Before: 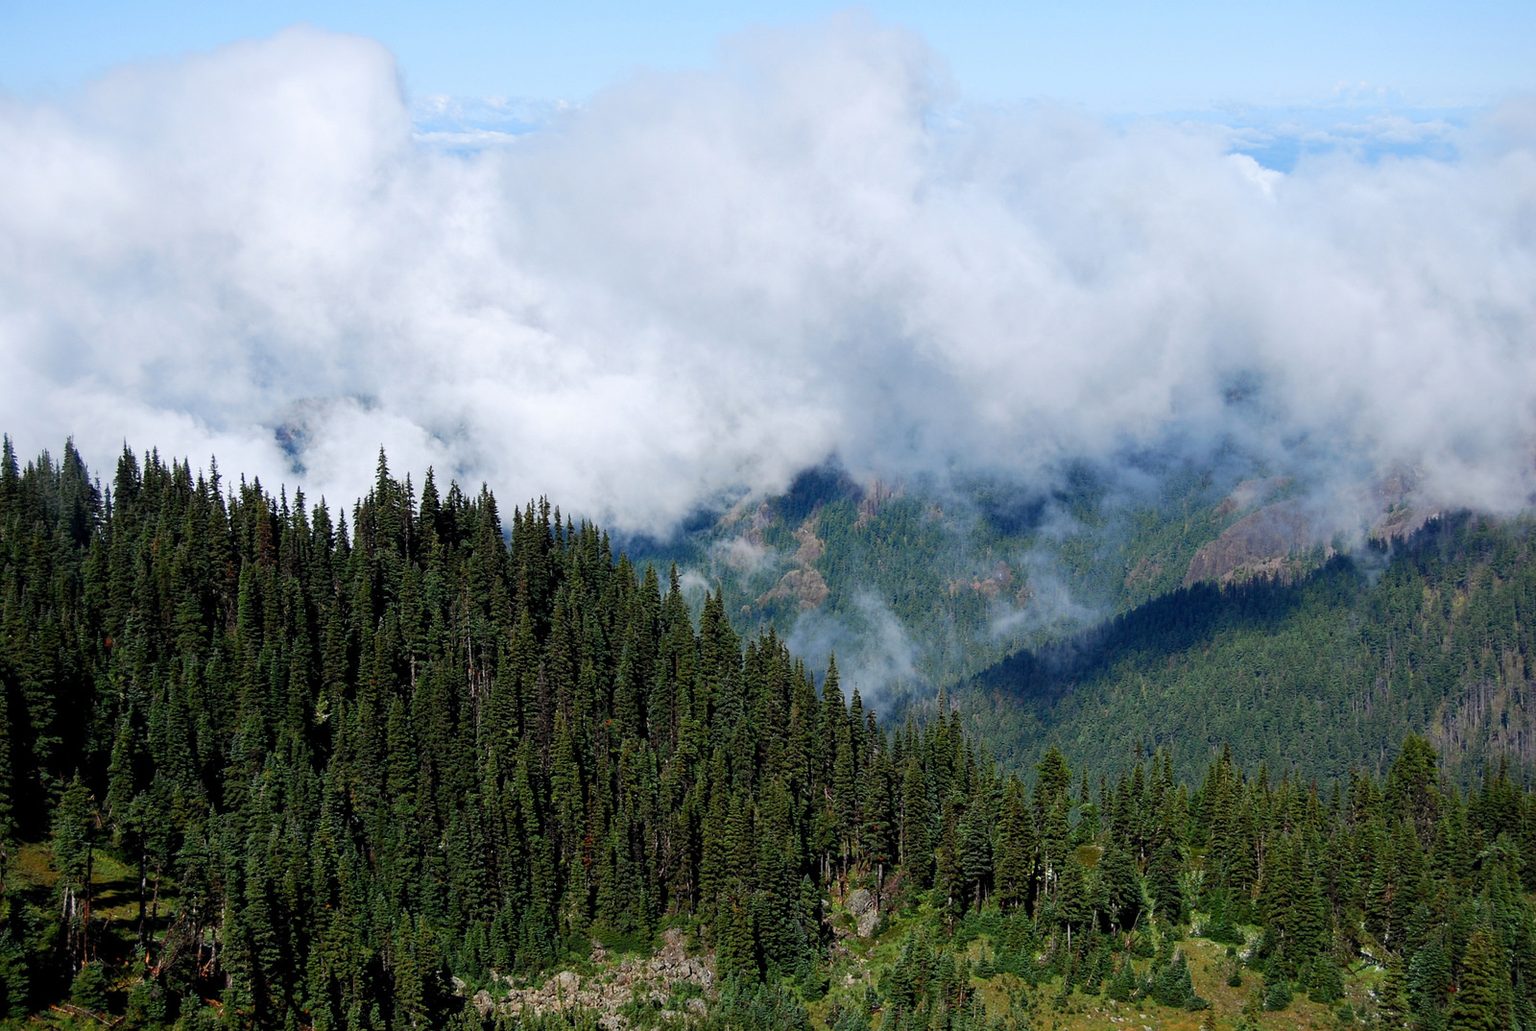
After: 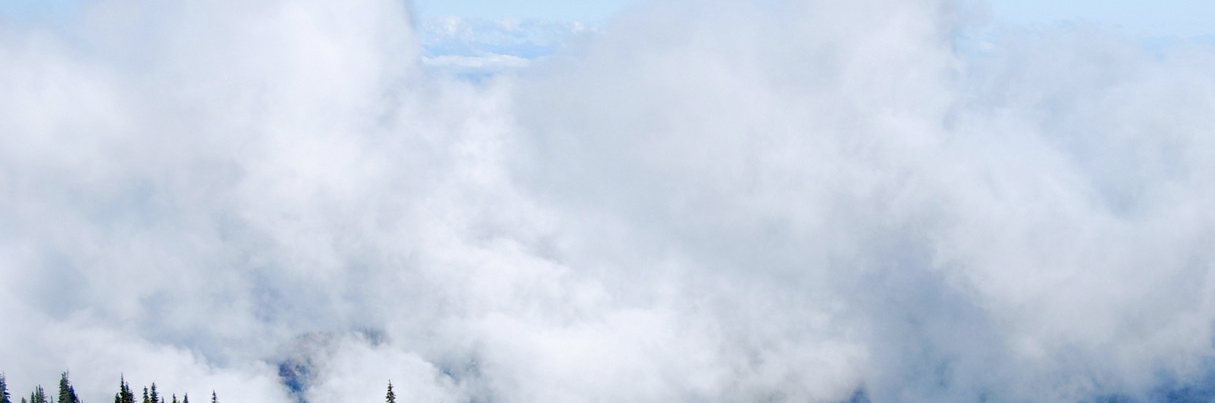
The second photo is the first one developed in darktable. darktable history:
color balance rgb: global offset › luminance -0.973%, perceptual saturation grading › global saturation 20%, perceptual saturation grading › highlights -49.813%, perceptual saturation grading › shadows 24.438%, global vibrance 14.476%
crop: left 0.536%, top 7.645%, right 23.48%, bottom 54.791%
